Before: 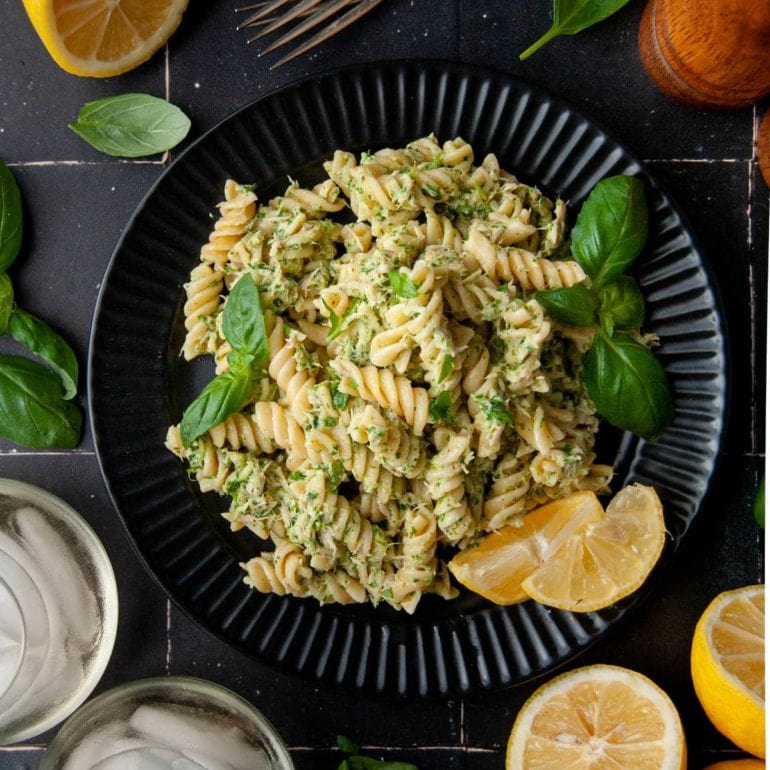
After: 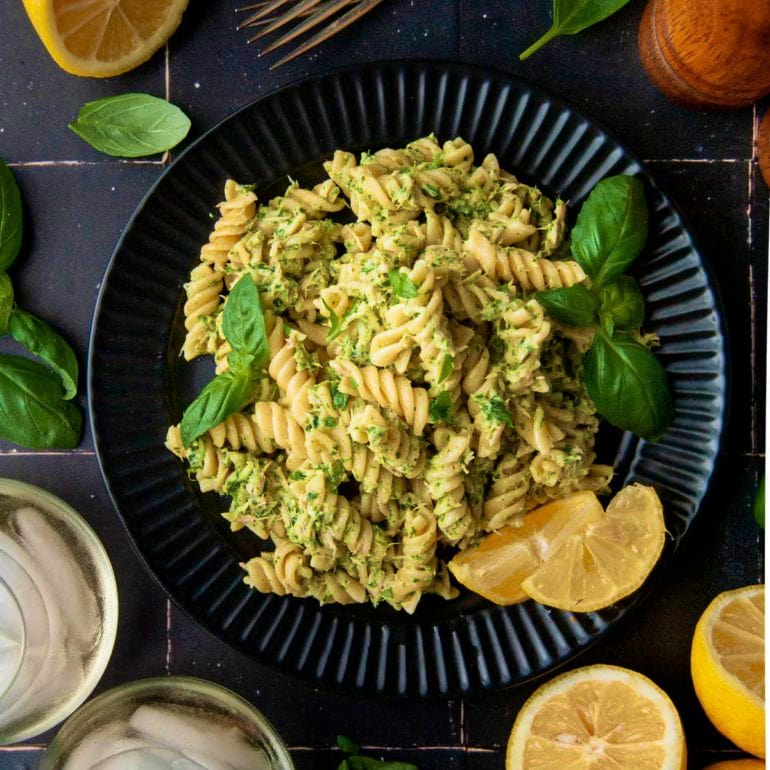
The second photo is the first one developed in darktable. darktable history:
velvia: strength 74.72%
